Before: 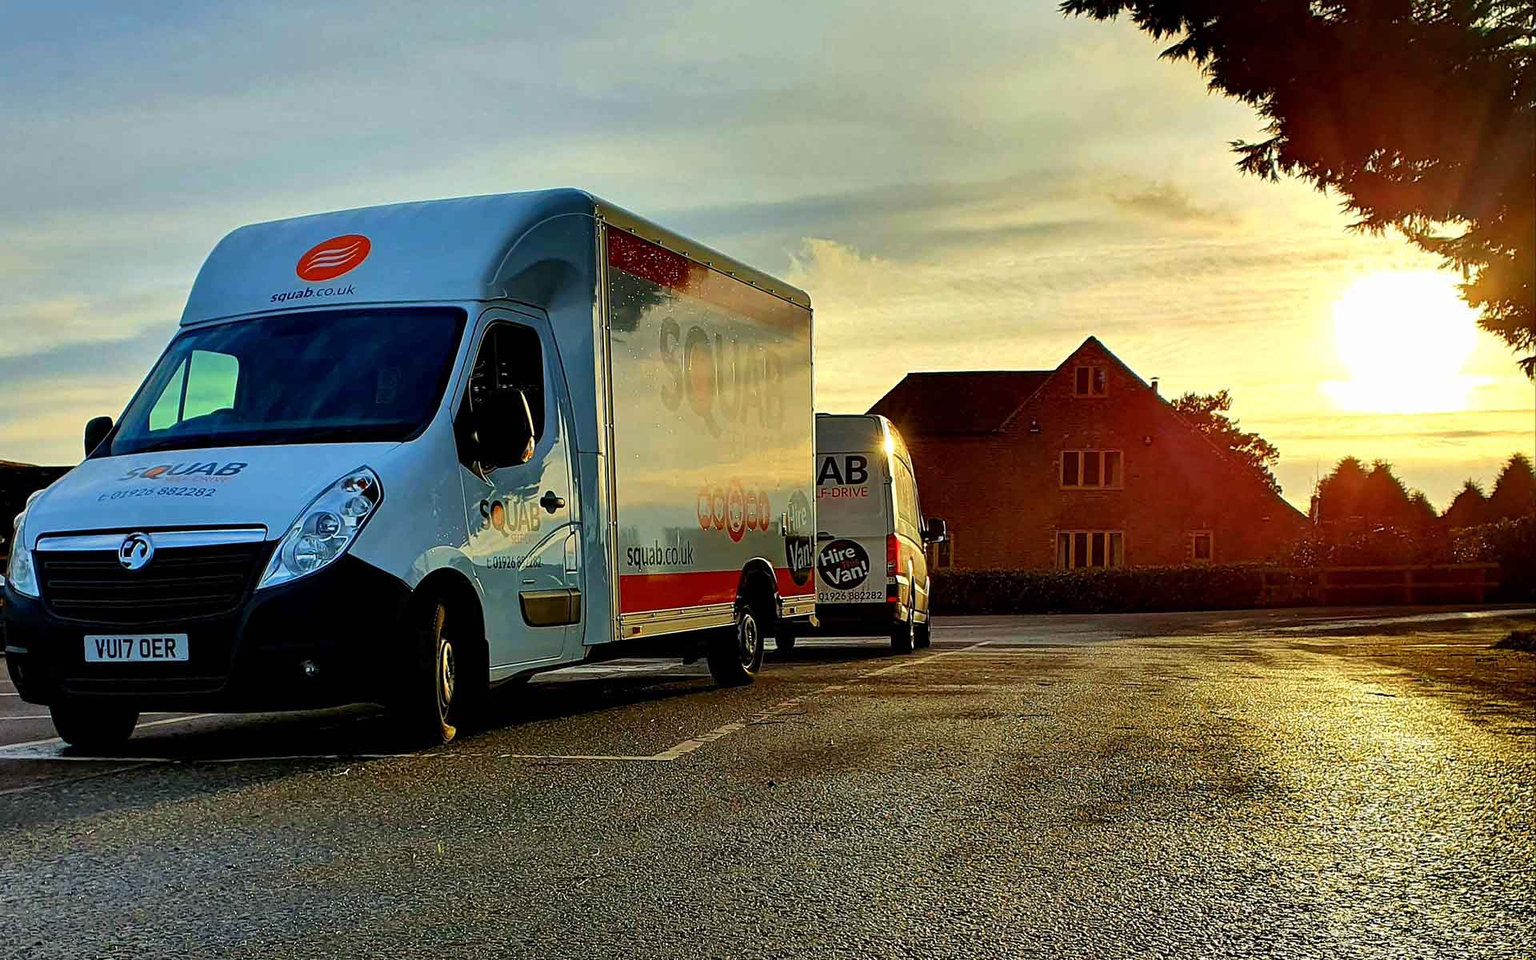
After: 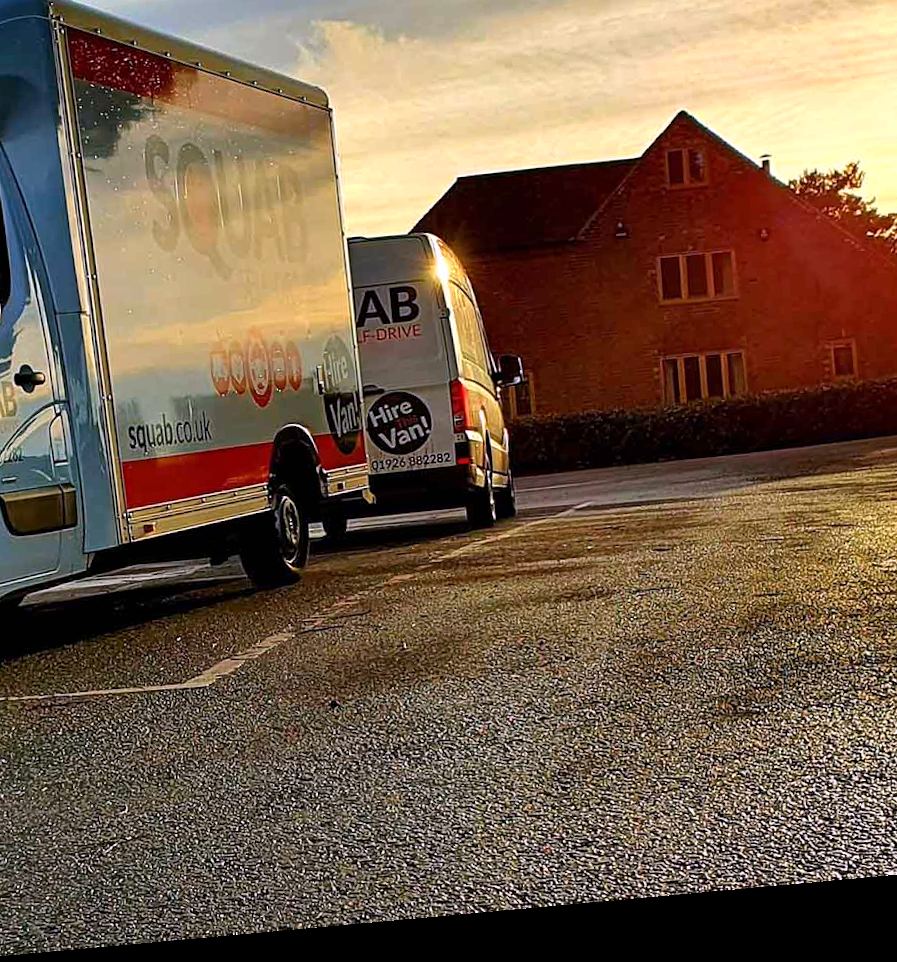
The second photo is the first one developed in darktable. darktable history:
crop: left 35.432%, top 26.233%, right 20.145%, bottom 3.432%
rotate and perspective: rotation -5.2°, automatic cropping off
white balance: red 1.066, blue 1.119
